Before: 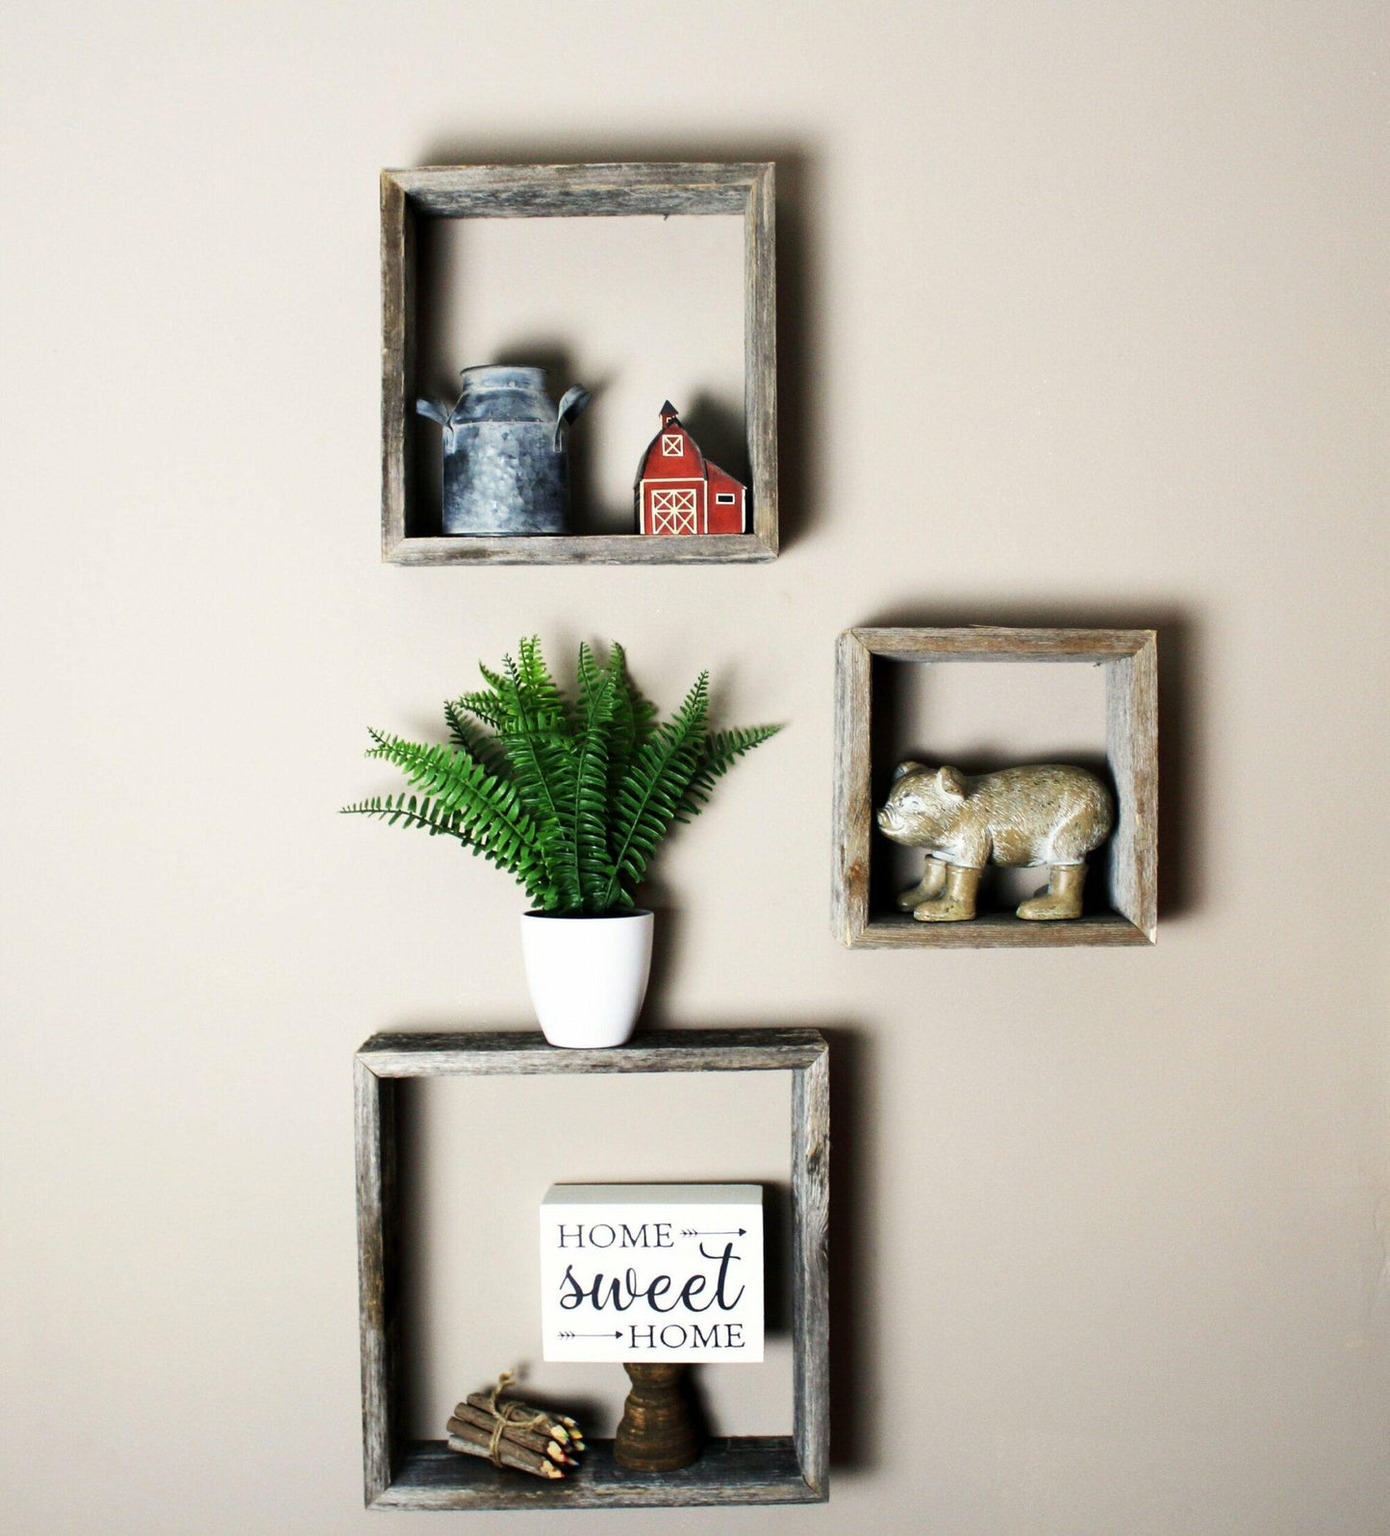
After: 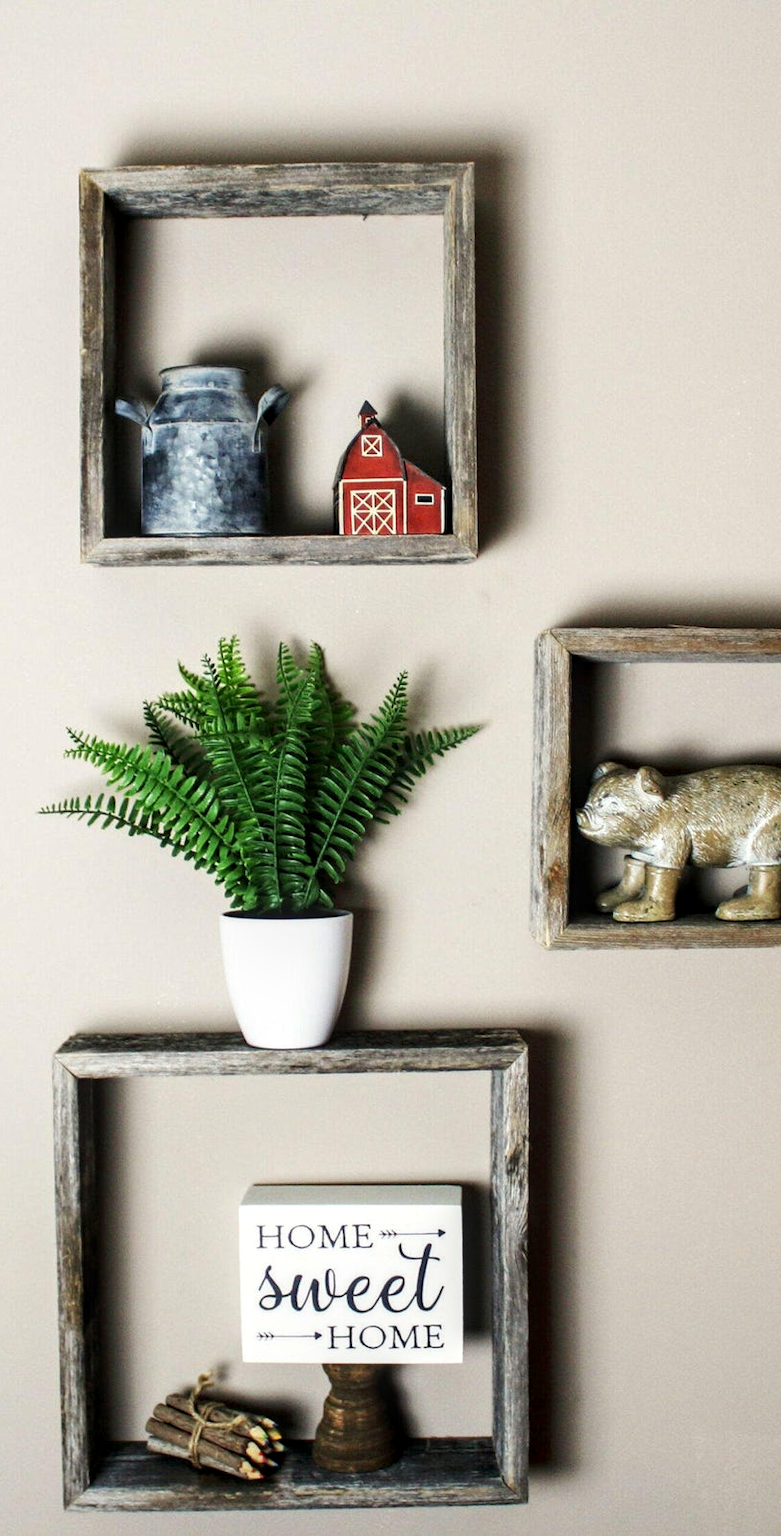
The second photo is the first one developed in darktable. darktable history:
crop: left 21.717%, right 22.044%, bottom 0.007%
local contrast: detail 130%
